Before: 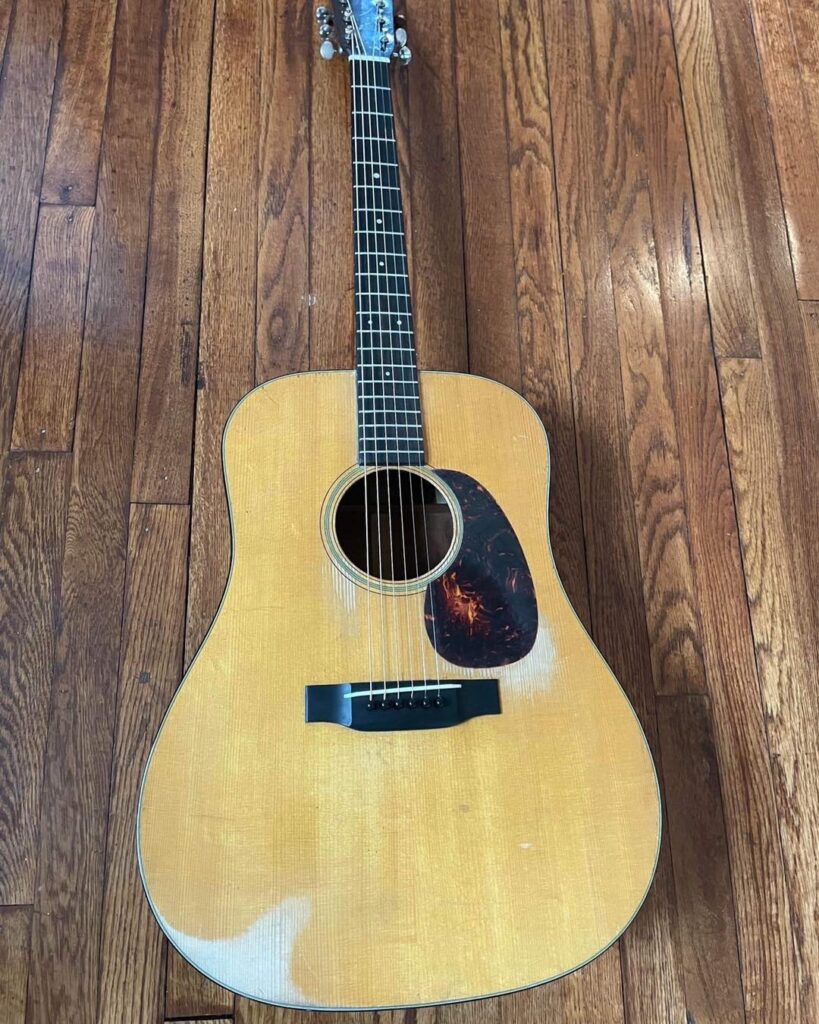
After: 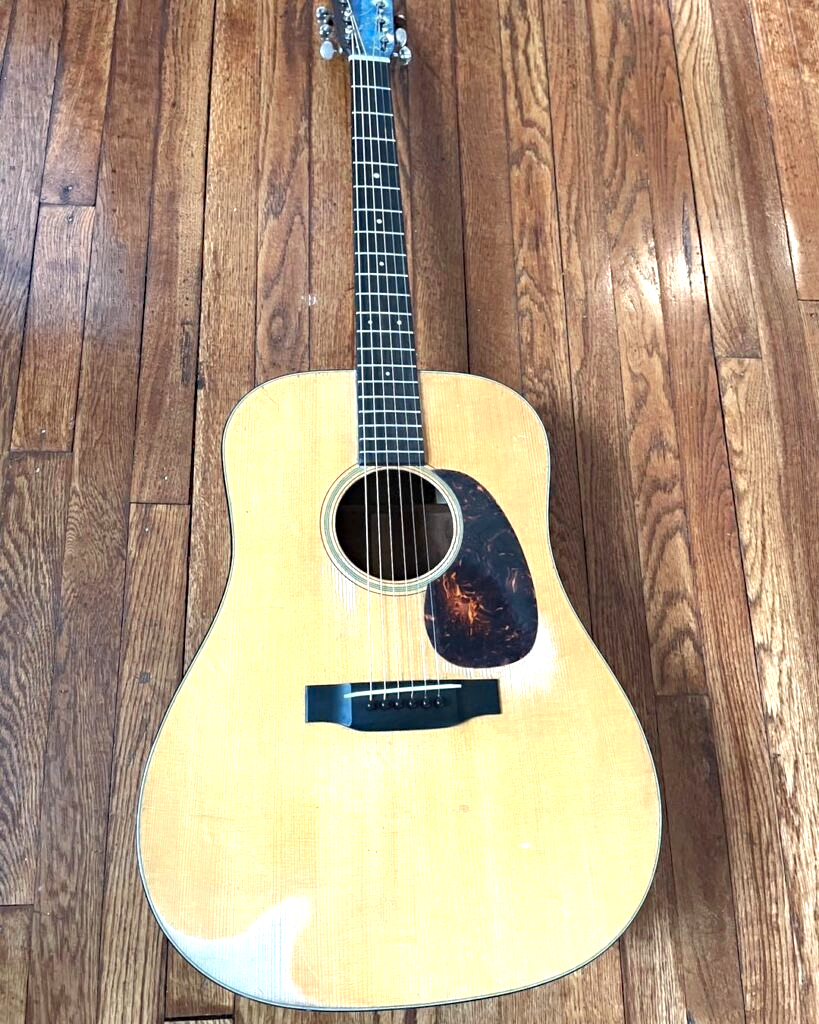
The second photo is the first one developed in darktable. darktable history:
haze removal: compatibility mode true, adaptive false
exposure: black level correction 0, exposure 0.953 EV, compensate exposure bias true, compensate highlight preservation false
color zones: curves: ch0 [(0, 0.5) (0.125, 0.4) (0.25, 0.5) (0.375, 0.4) (0.5, 0.4) (0.625, 0.35) (0.75, 0.35) (0.875, 0.5)]; ch1 [(0, 0.35) (0.125, 0.45) (0.25, 0.35) (0.375, 0.35) (0.5, 0.35) (0.625, 0.35) (0.75, 0.45) (0.875, 0.35)]; ch2 [(0, 0.6) (0.125, 0.5) (0.25, 0.5) (0.375, 0.6) (0.5, 0.6) (0.625, 0.5) (0.75, 0.5) (0.875, 0.5)]
